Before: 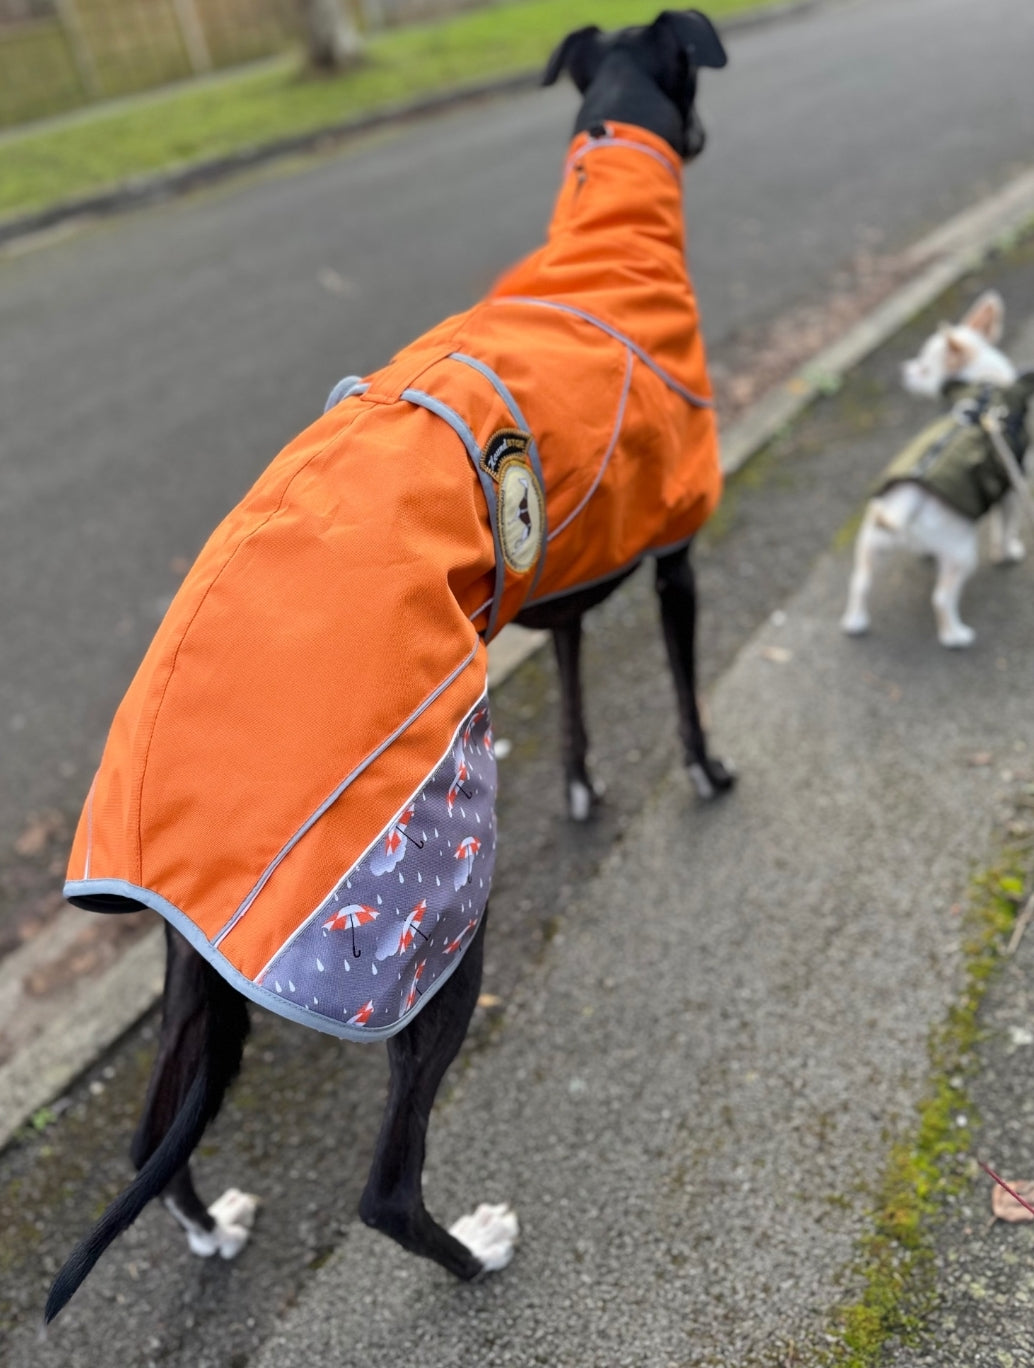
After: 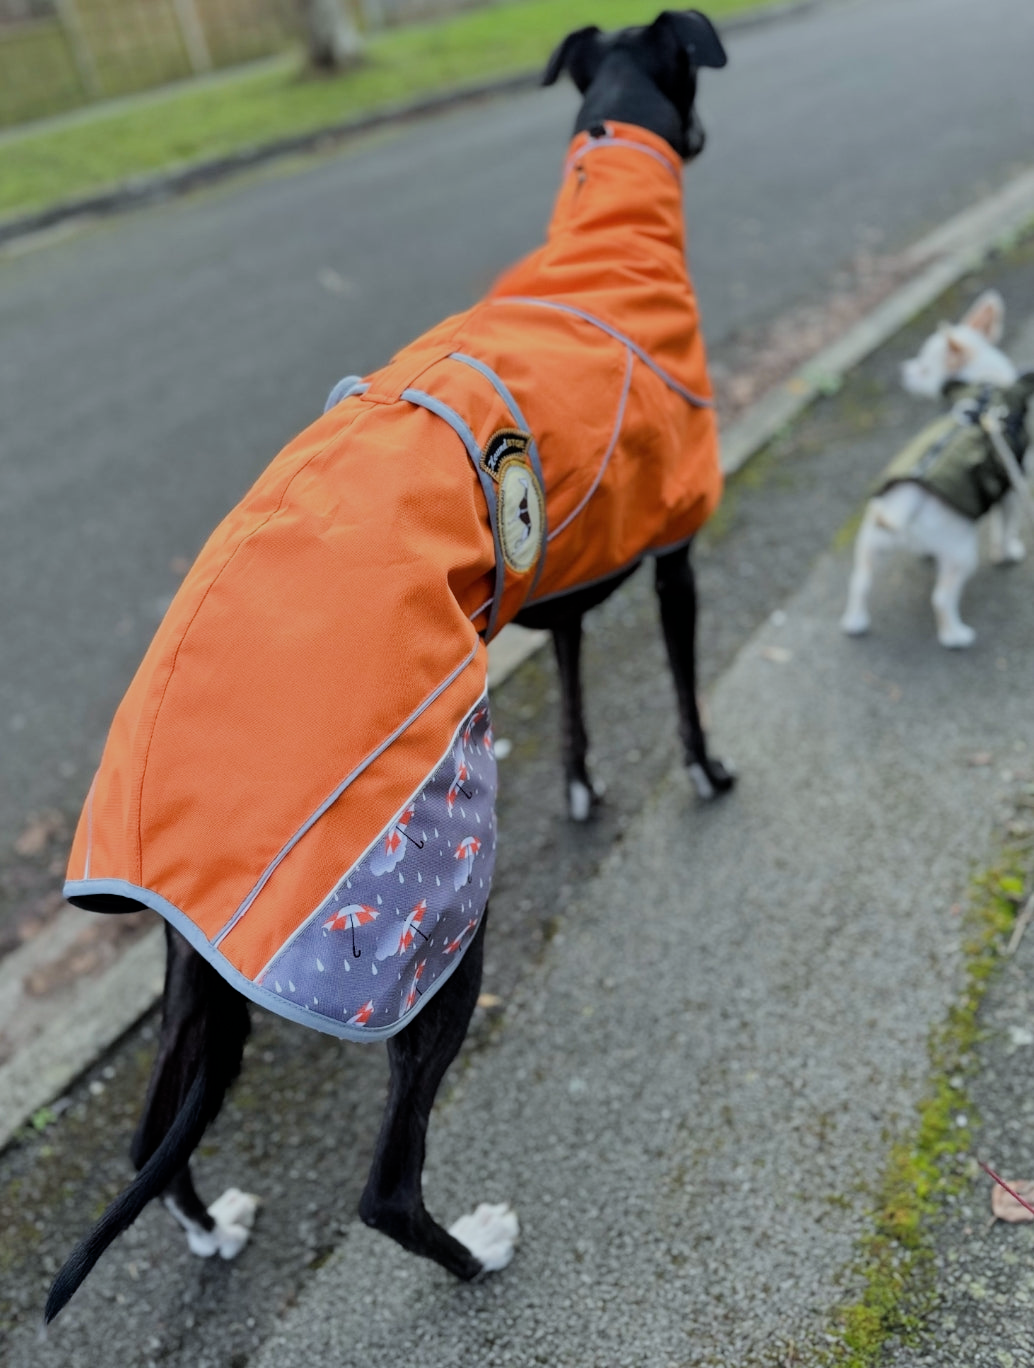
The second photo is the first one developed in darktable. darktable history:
color calibration: illuminant Planckian (black body), adaptation linear Bradford (ICC v4), x 0.364, y 0.367, temperature 4417.56 K, saturation algorithm version 1 (2020)
filmic rgb: black relative exposure -7.65 EV, white relative exposure 4.56 EV, hardness 3.61
